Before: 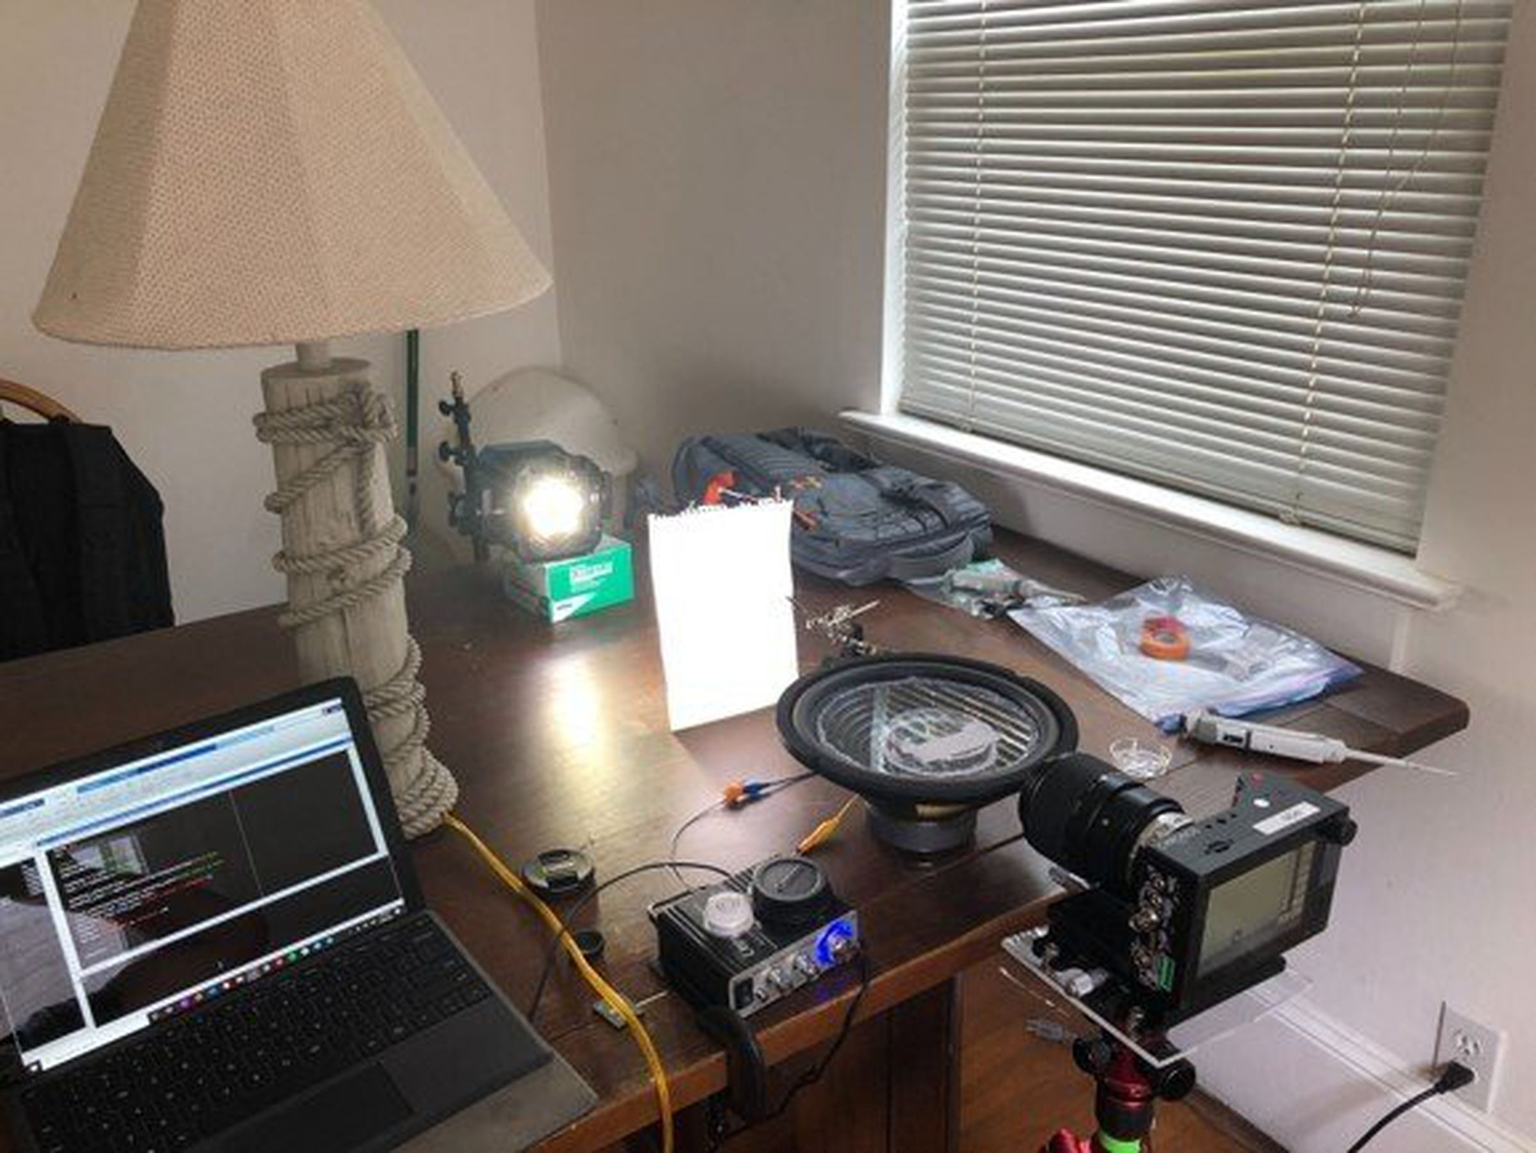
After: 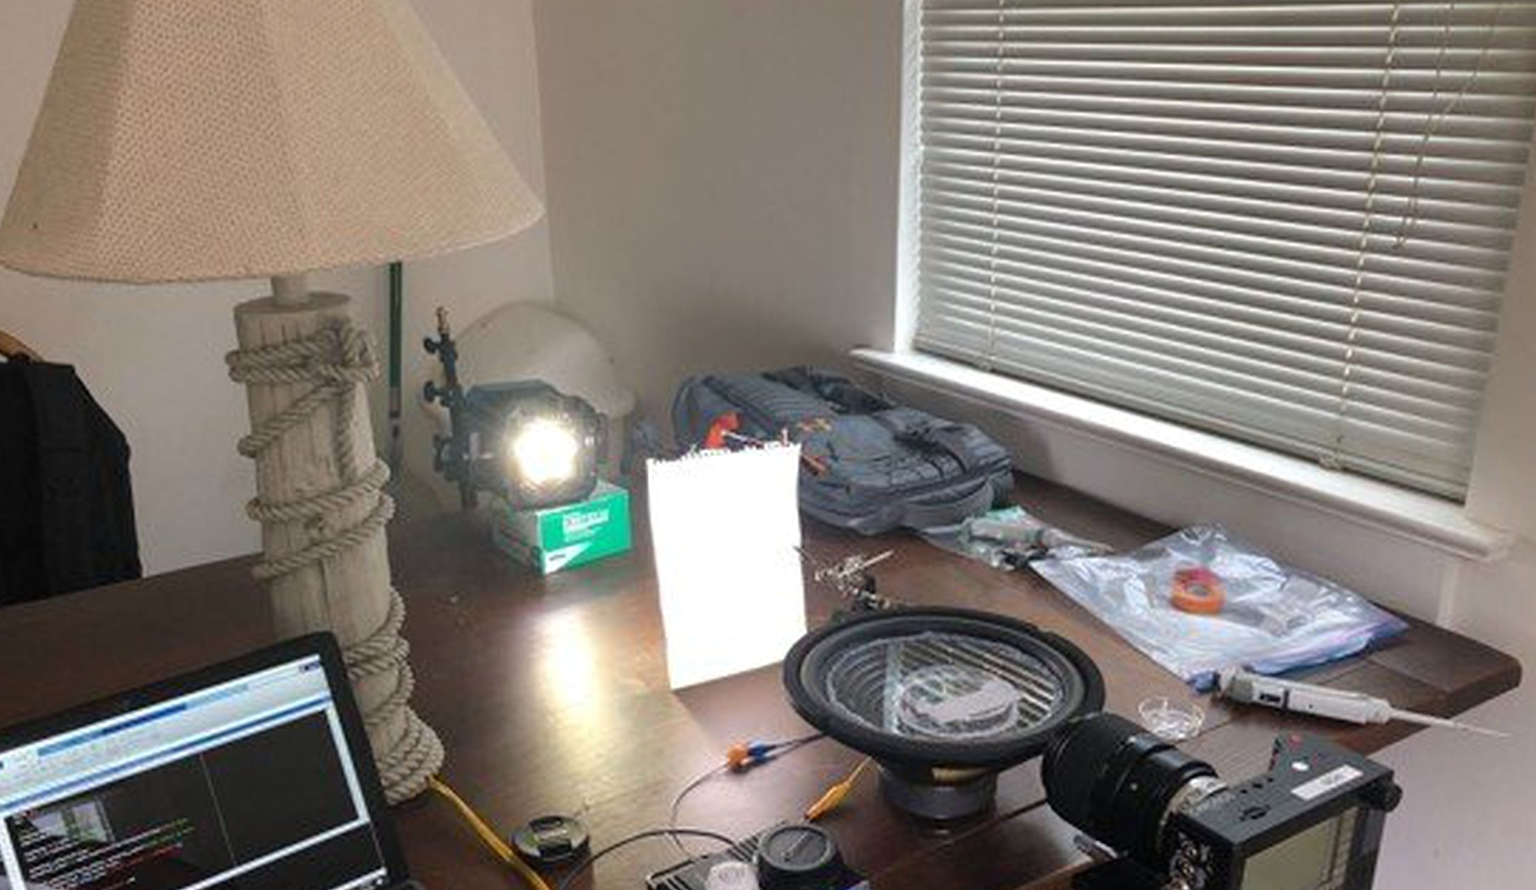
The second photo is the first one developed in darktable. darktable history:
crop: left 2.737%, top 7.287%, right 3.421%, bottom 20.179%
tone equalizer: -8 EV -1.84 EV, -7 EV -1.16 EV, -6 EV -1.62 EV, smoothing diameter 25%, edges refinement/feathering 10, preserve details guided filter
